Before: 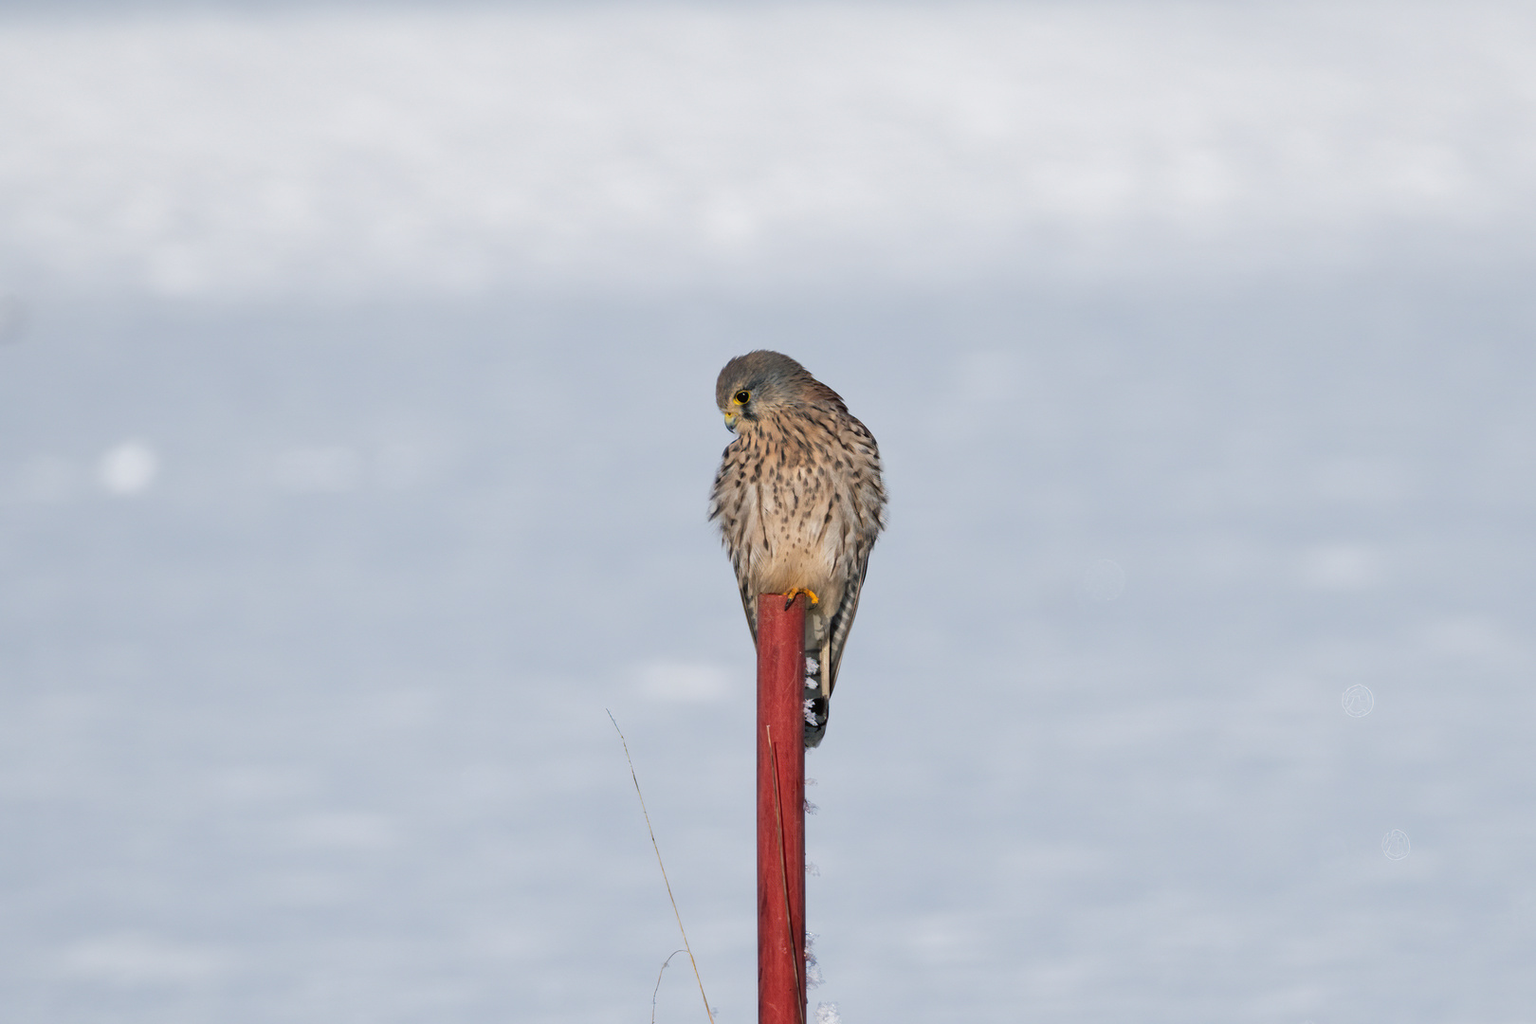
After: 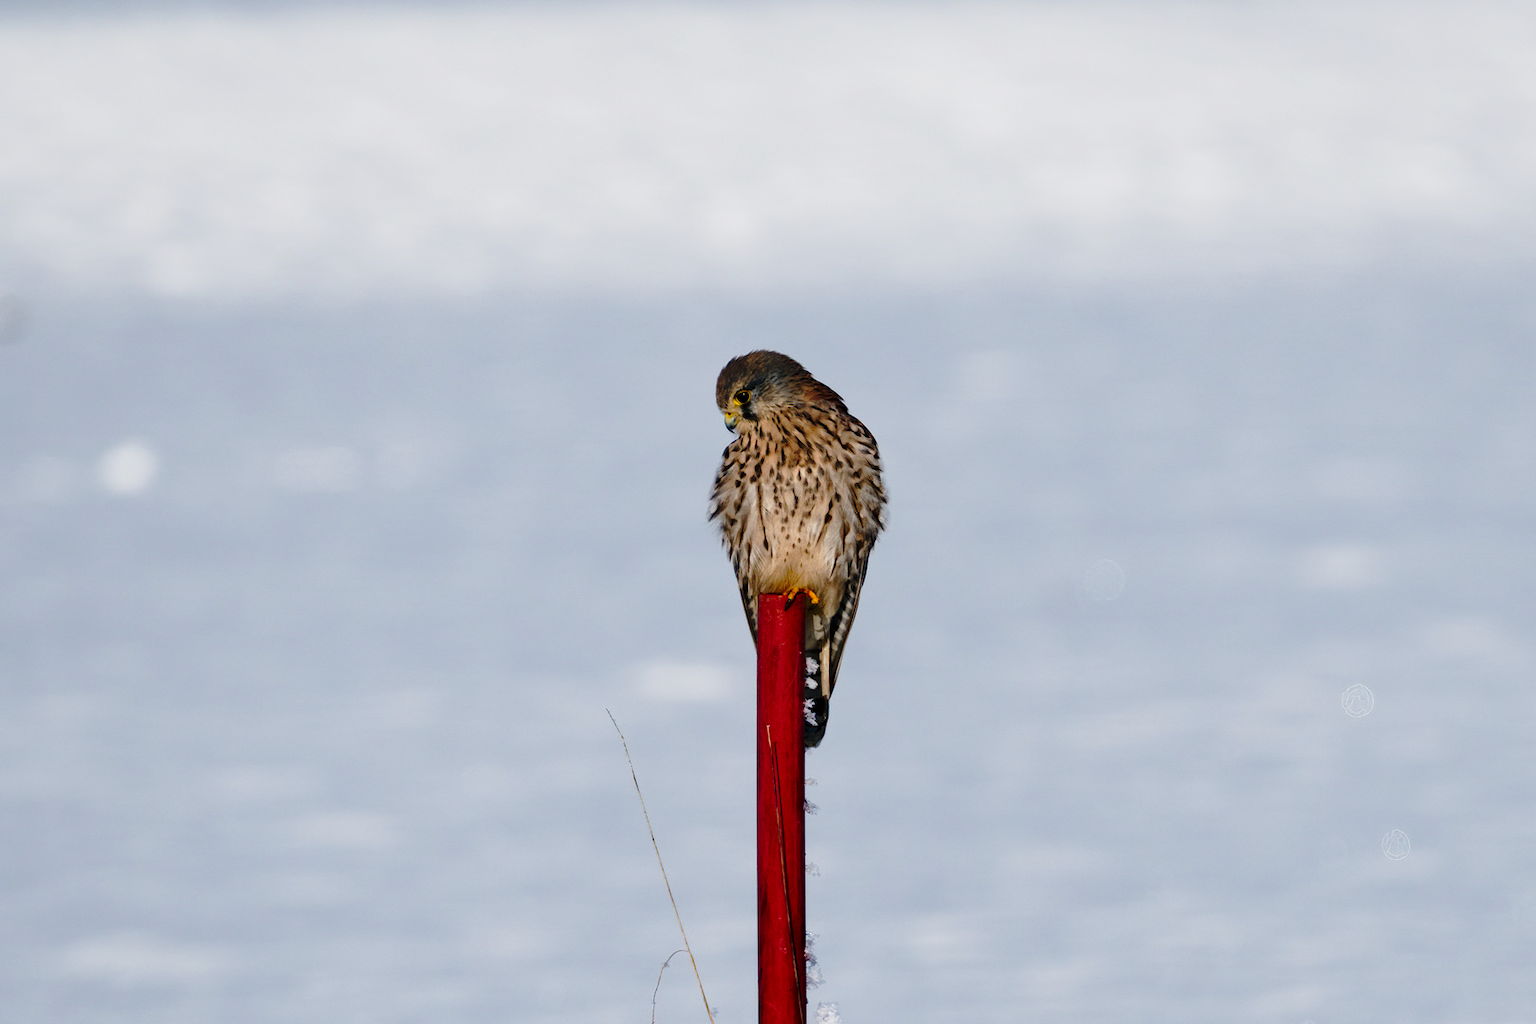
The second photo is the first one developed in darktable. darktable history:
tone curve: curves: ch0 [(0, 0) (0.088, 0.042) (0.208, 0.176) (0.257, 0.267) (0.406, 0.483) (0.489, 0.556) (0.667, 0.73) (0.793, 0.851) (0.994, 0.974)]; ch1 [(0, 0) (0.161, 0.092) (0.35, 0.33) (0.392, 0.392) (0.457, 0.467) (0.505, 0.497) (0.537, 0.518) (0.553, 0.53) (0.58, 0.567) (0.739, 0.697) (1, 1)]; ch2 [(0, 0) (0.346, 0.362) (0.448, 0.419) (0.502, 0.499) (0.533, 0.517) (0.556, 0.533) (0.629, 0.619) (0.717, 0.678) (1, 1)], preserve colors none
contrast brightness saturation: contrast 0.095, brightness -0.263, saturation 0.146
